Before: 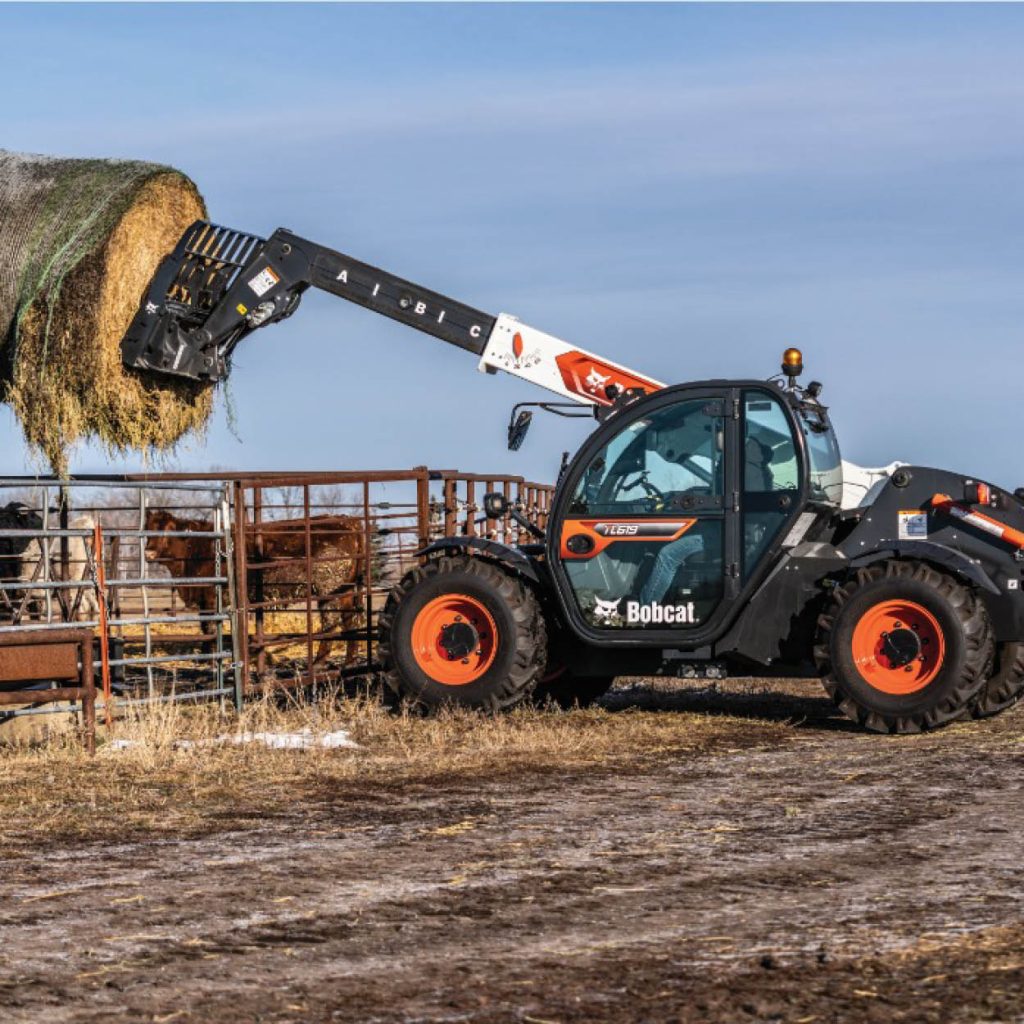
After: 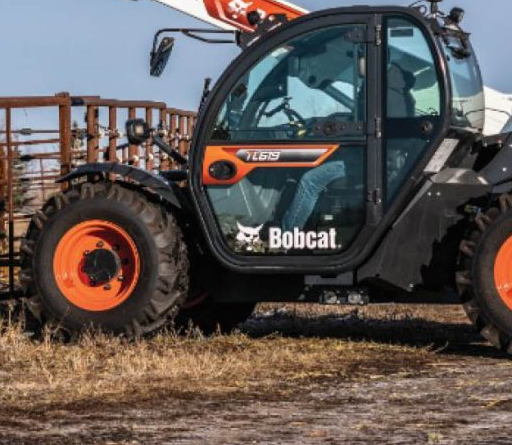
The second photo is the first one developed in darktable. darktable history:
crop: left 34.977%, top 36.599%, right 14.927%, bottom 19.939%
